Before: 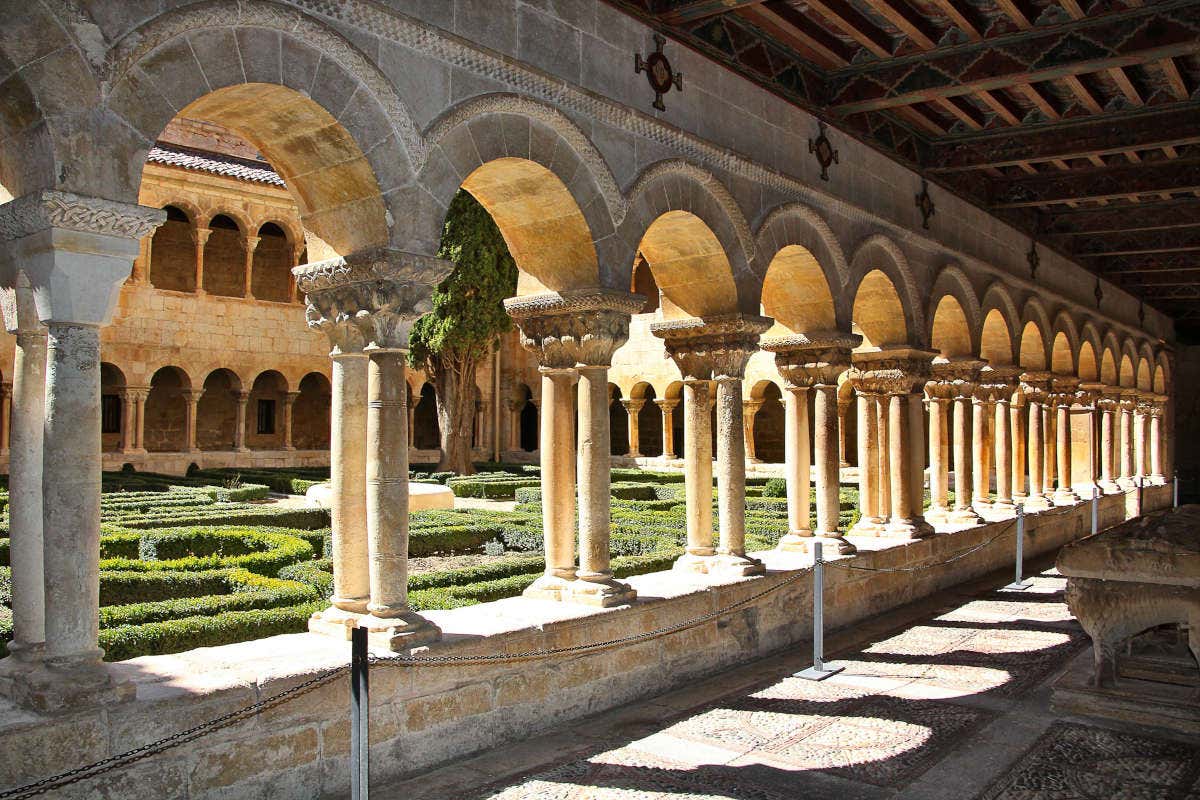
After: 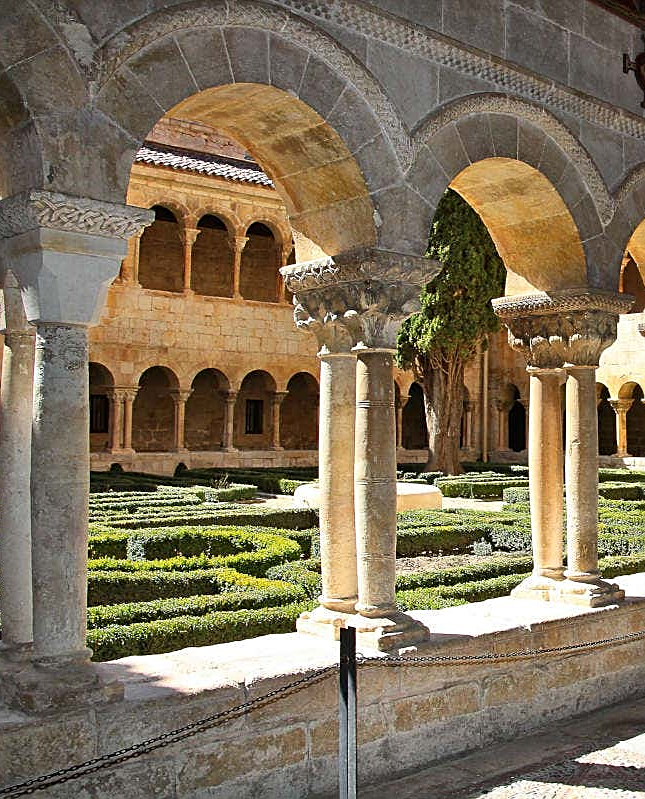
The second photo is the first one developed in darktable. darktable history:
crop: left 1.035%, right 45.142%, bottom 0.087%
sharpen: on, module defaults
